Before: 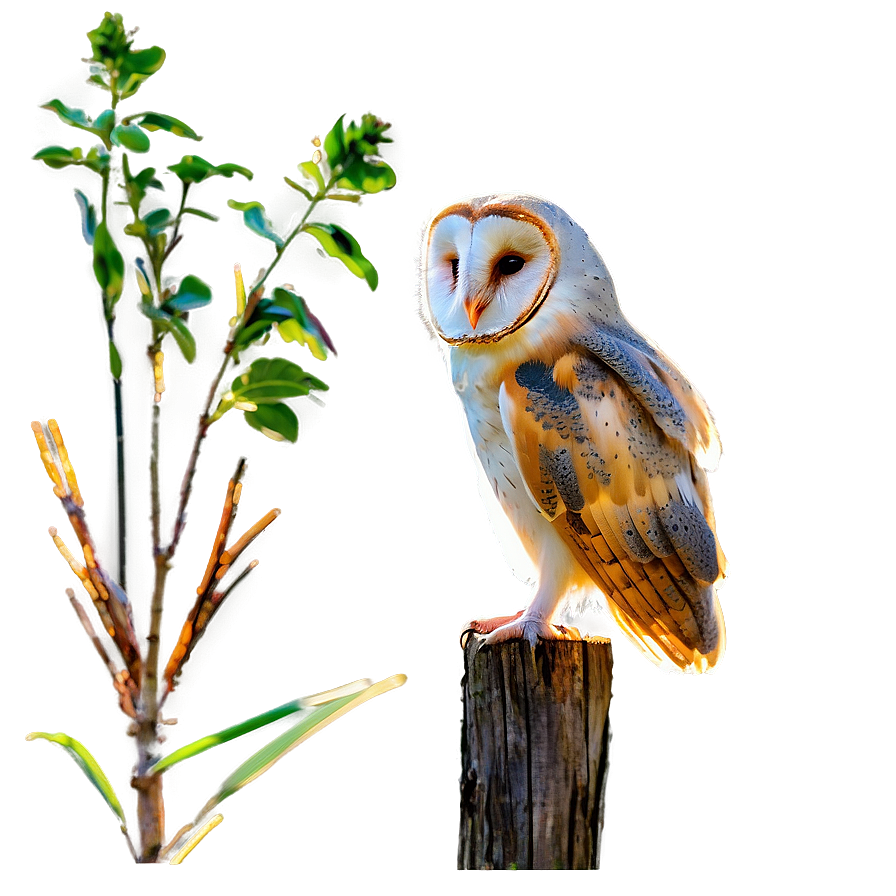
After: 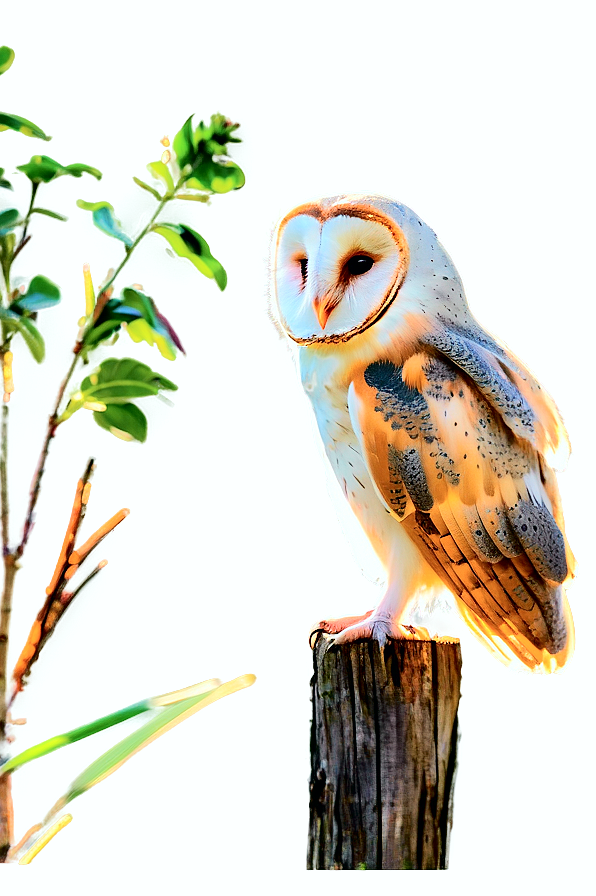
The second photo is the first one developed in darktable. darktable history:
crop: left 16.899%, right 16.556%
tone curve: curves: ch0 [(0, 0) (0.037, 0.011) (0.135, 0.093) (0.266, 0.281) (0.461, 0.555) (0.581, 0.716) (0.675, 0.793) (0.767, 0.849) (0.91, 0.924) (1, 0.979)]; ch1 [(0, 0) (0.292, 0.278) (0.431, 0.418) (0.493, 0.479) (0.506, 0.5) (0.532, 0.537) (0.562, 0.581) (0.641, 0.663) (0.754, 0.76) (1, 1)]; ch2 [(0, 0) (0.294, 0.3) (0.361, 0.372) (0.429, 0.445) (0.478, 0.486) (0.502, 0.498) (0.518, 0.522) (0.531, 0.549) (0.561, 0.59) (0.64, 0.655) (0.693, 0.706) (0.845, 0.833) (1, 0.951)], color space Lab, independent channels, preserve colors none
exposure: exposure 0.2 EV, compensate highlight preservation false
